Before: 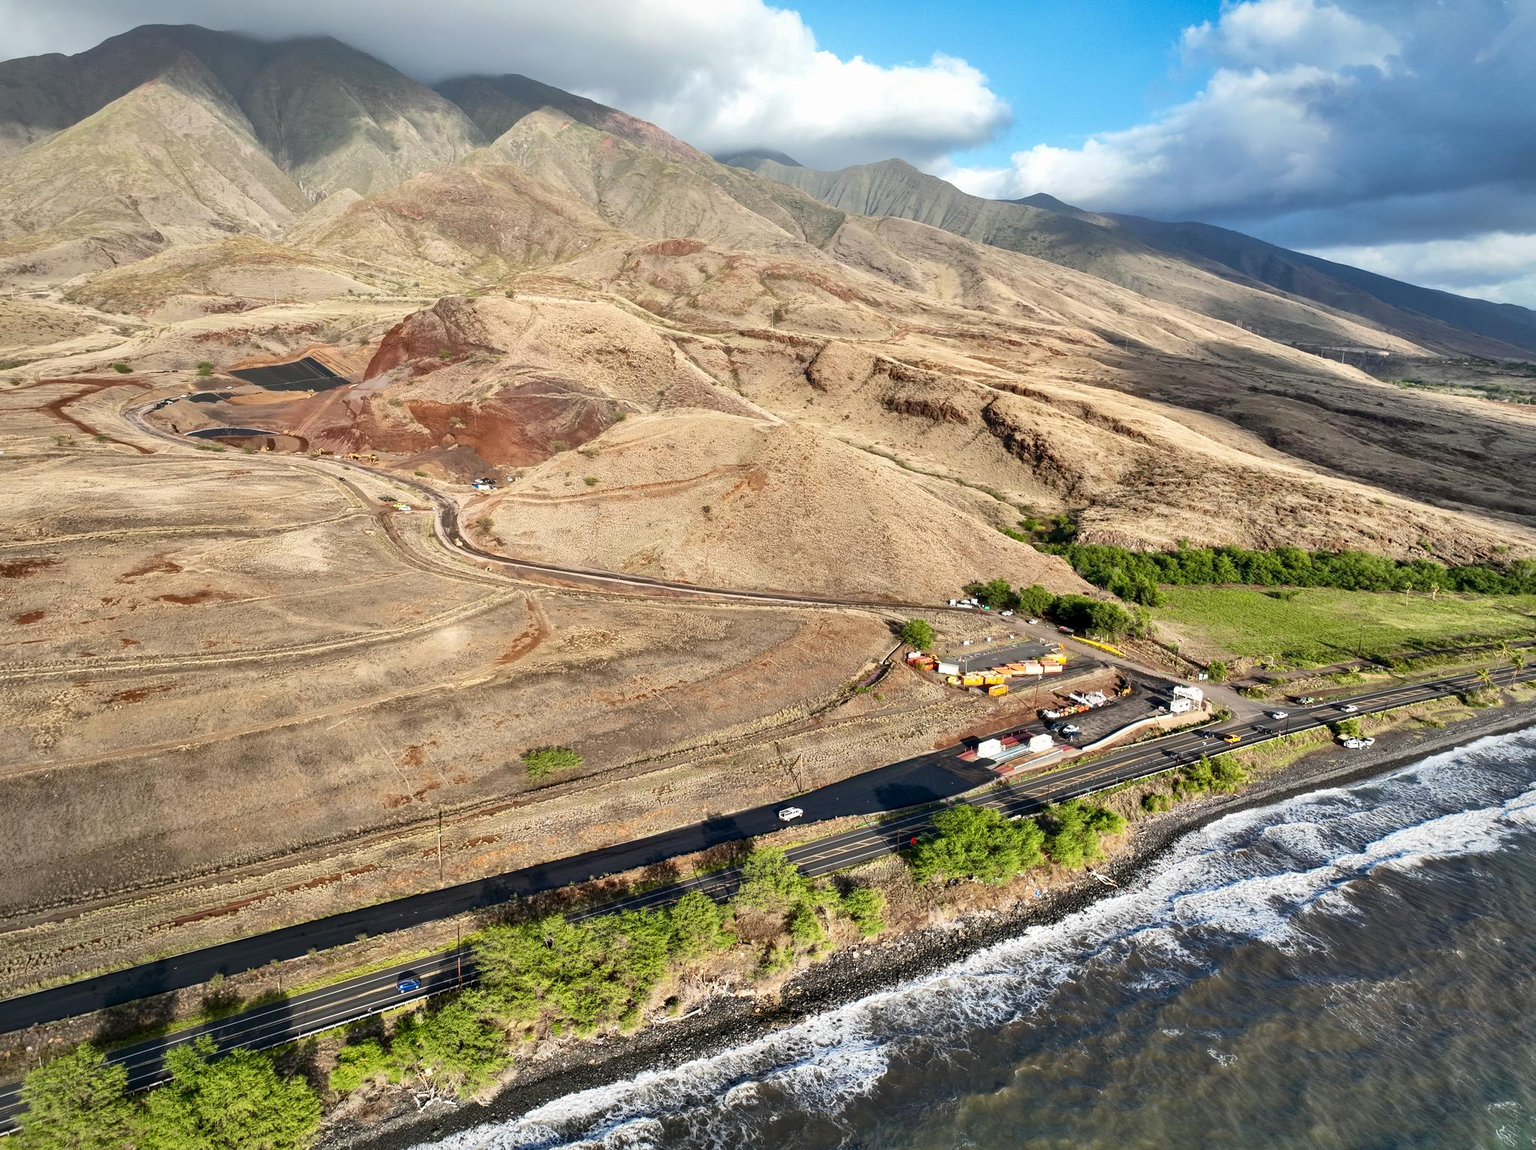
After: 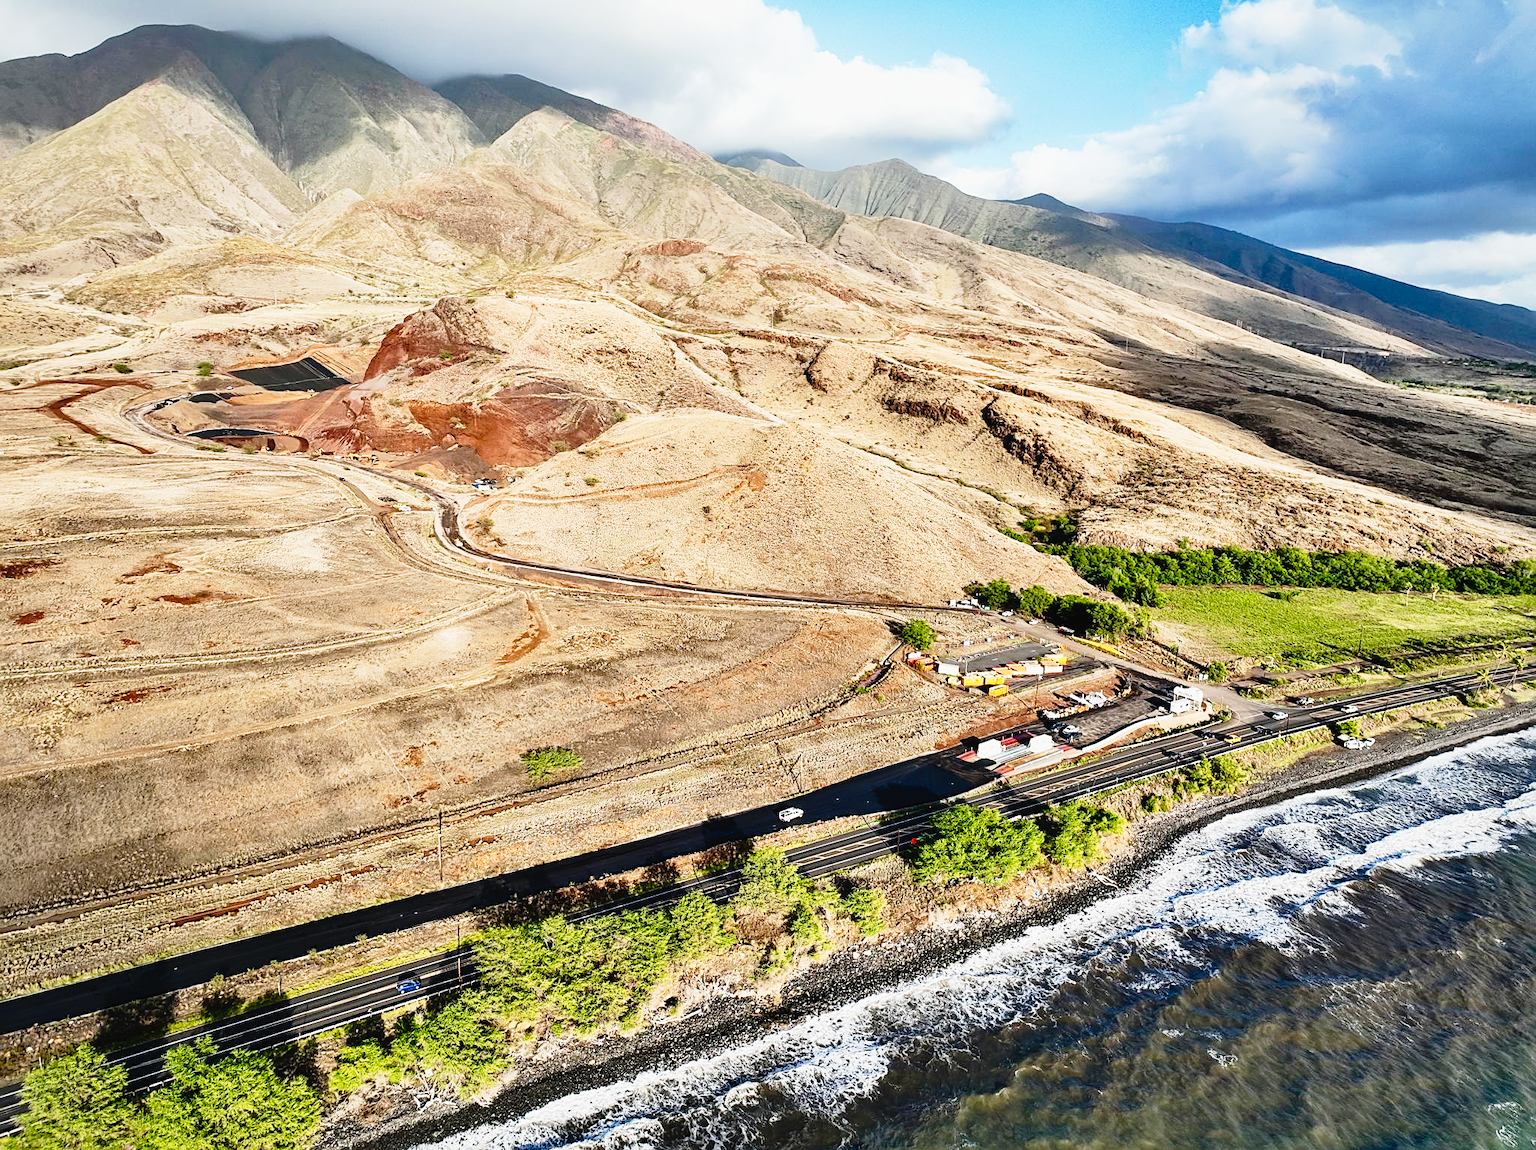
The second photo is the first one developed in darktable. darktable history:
sharpen: on, module defaults
tone curve: curves: ch0 [(0, 0.022) (0.177, 0.086) (0.392, 0.438) (0.704, 0.844) (0.858, 0.938) (1, 0.981)]; ch1 [(0, 0) (0.402, 0.36) (0.476, 0.456) (0.498, 0.501) (0.518, 0.521) (0.58, 0.598) (0.619, 0.65) (0.692, 0.737) (1, 1)]; ch2 [(0, 0) (0.415, 0.438) (0.483, 0.499) (0.503, 0.507) (0.526, 0.537) (0.563, 0.624) (0.626, 0.714) (0.699, 0.753) (0.997, 0.858)], preserve colors none
